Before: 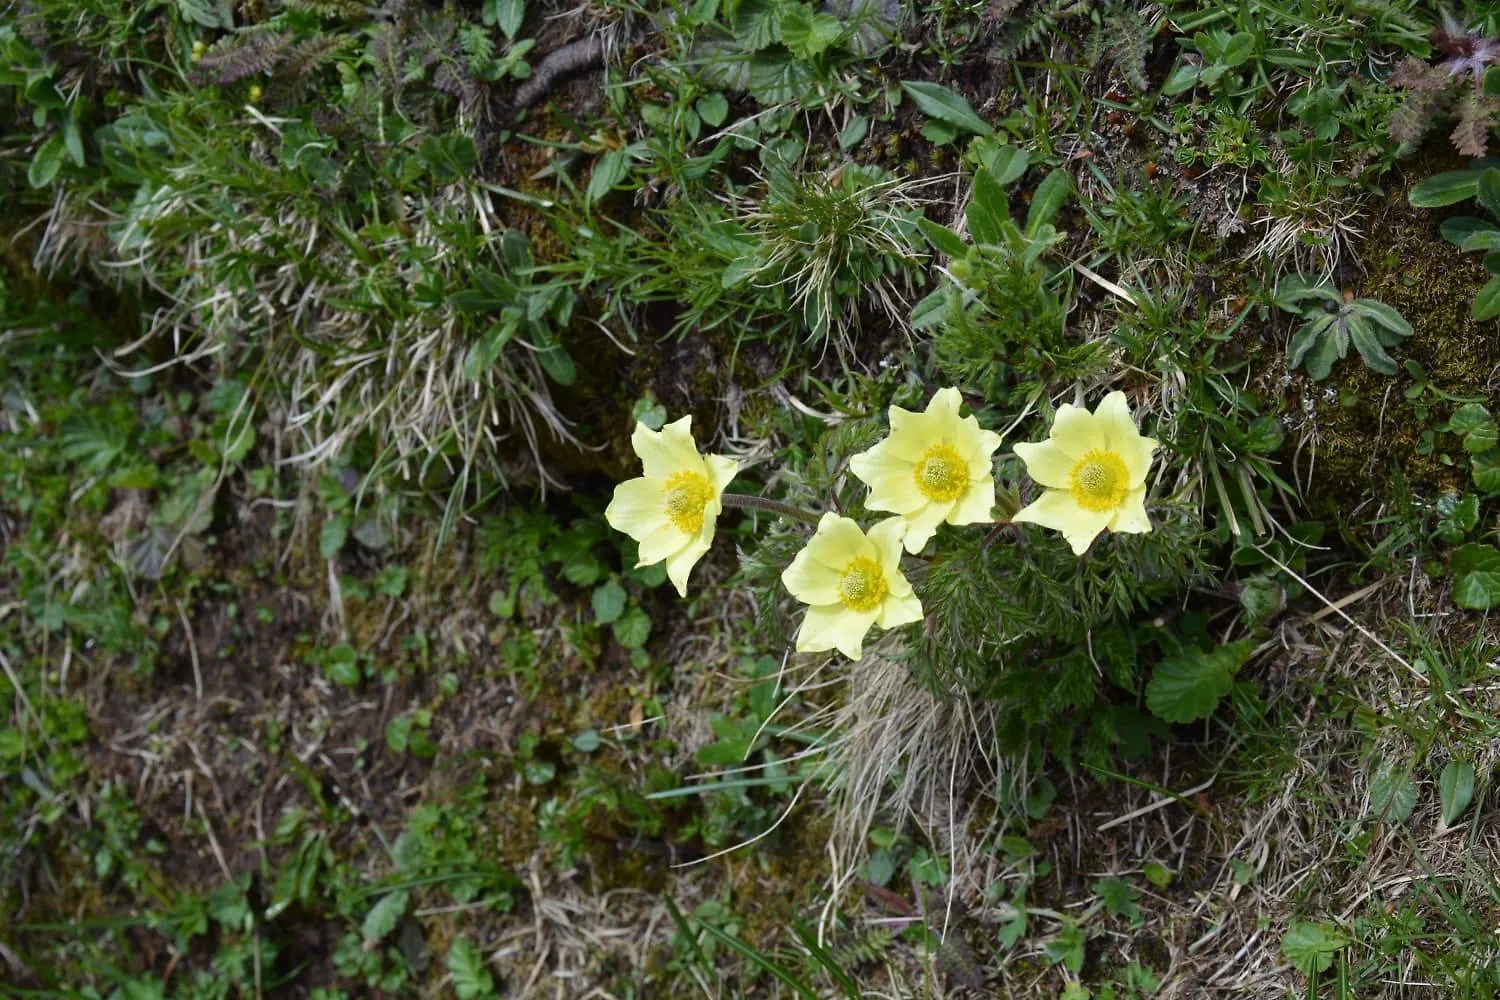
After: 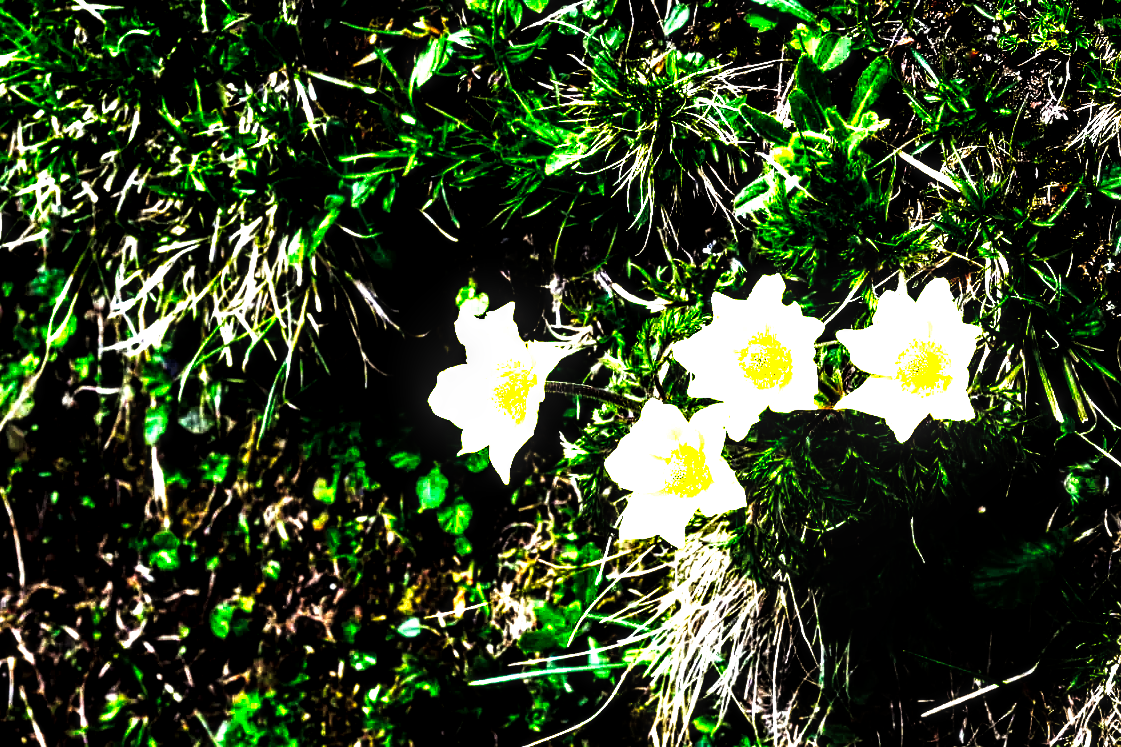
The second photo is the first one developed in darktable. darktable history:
levels: mode automatic
tone curve: curves: ch0 [(0, 0) (0.003, 0) (0.011, 0.001) (0.025, 0.003) (0.044, 0.003) (0.069, 0.006) (0.1, 0.009) (0.136, 0.014) (0.177, 0.029) (0.224, 0.061) (0.277, 0.127) (0.335, 0.218) (0.399, 0.38) (0.468, 0.588) (0.543, 0.809) (0.623, 0.947) (0.709, 0.987) (0.801, 0.99) (0.898, 0.99) (1, 1)], preserve colors none
crop and rotate: left 11.831%, top 11.346%, right 13.429%, bottom 13.899%
filmic rgb: black relative exposure -8.2 EV, white relative exposure 2.2 EV, threshold 3 EV, hardness 7.11, latitude 85.74%, contrast 1.696, highlights saturation mix -4%, shadows ↔ highlights balance -2.69%, preserve chrominance no, color science v5 (2021), contrast in shadows safe, contrast in highlights safe, enable highlight reconstruction true
tone equalizer: -8 EV -0.417 EV, -7 EV -0.389 EV, -6 EV -0.333 EV, -5 EV -0.222 EV, -3 EV 0.222 EV, -2 EV 0.333 EV, -1 EV 0.389 EV, +0 EV 0.417 EV, edges refinement/feathering 500, mask exposure compensation -1.57 EV, preserve details no
local contrast: highlights 65%, shadows 54%, detail 169%, midtone range 0.514
